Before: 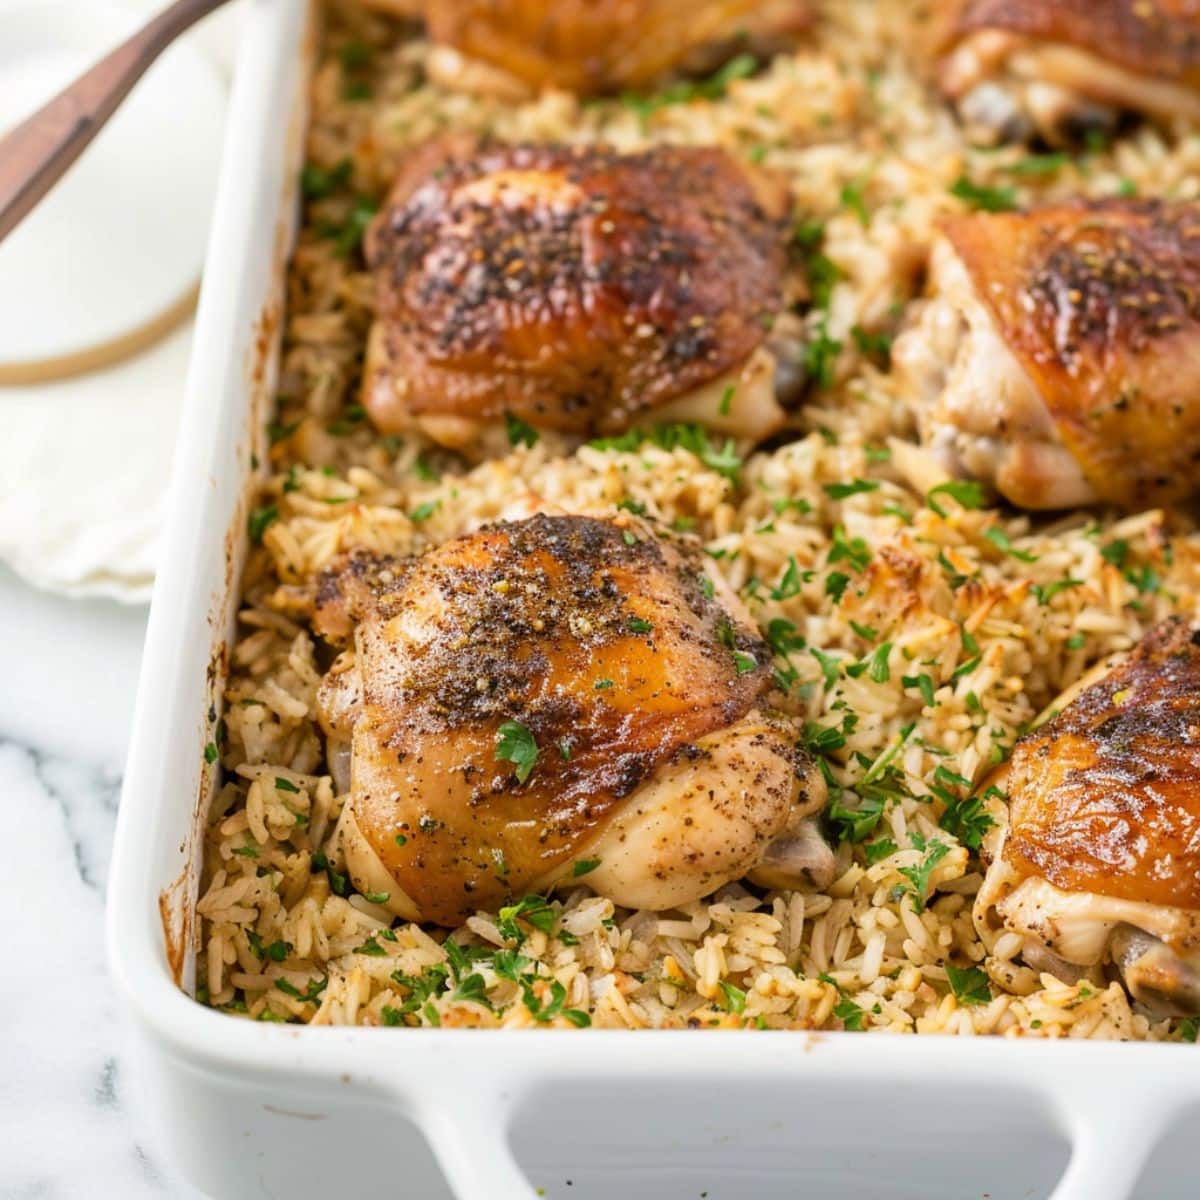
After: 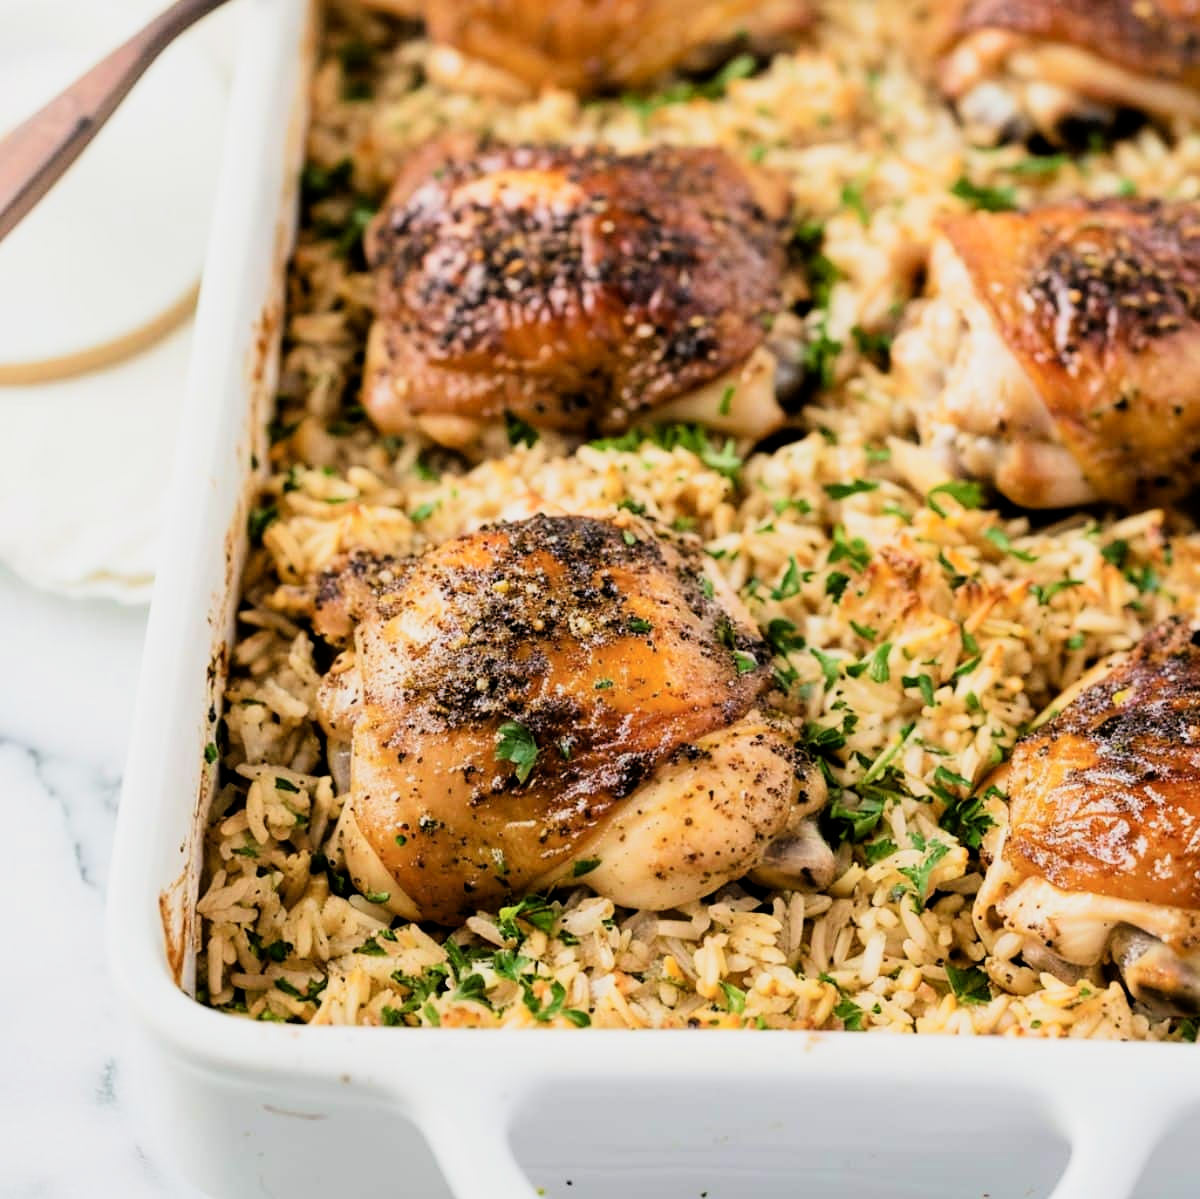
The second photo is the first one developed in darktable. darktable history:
crop: bottom 0.071%
filmic rgb: black relative exposure -5 EV, hardness 2.88, contrast 1.5
tone curve: curves: ch0 [(0, 0) (0.003, 0.003) (0.011, 0.011) (0.025, 0.026) (0.044, 0.046) (0.069, 0.072) (0.1, 0.103) (0.136, 0.141) (0.177, 0.184) (0.224, 0.233) (0.277, 0.287) (0.335, 0.348) (0.399, 0.414) (0.468, 0.486) (0.543, 0.563) (0.623, 0.647) (0.709, 0.736) (0.801, 0.831) (0.898, 0.92) (1, 1)], preserve colors none
